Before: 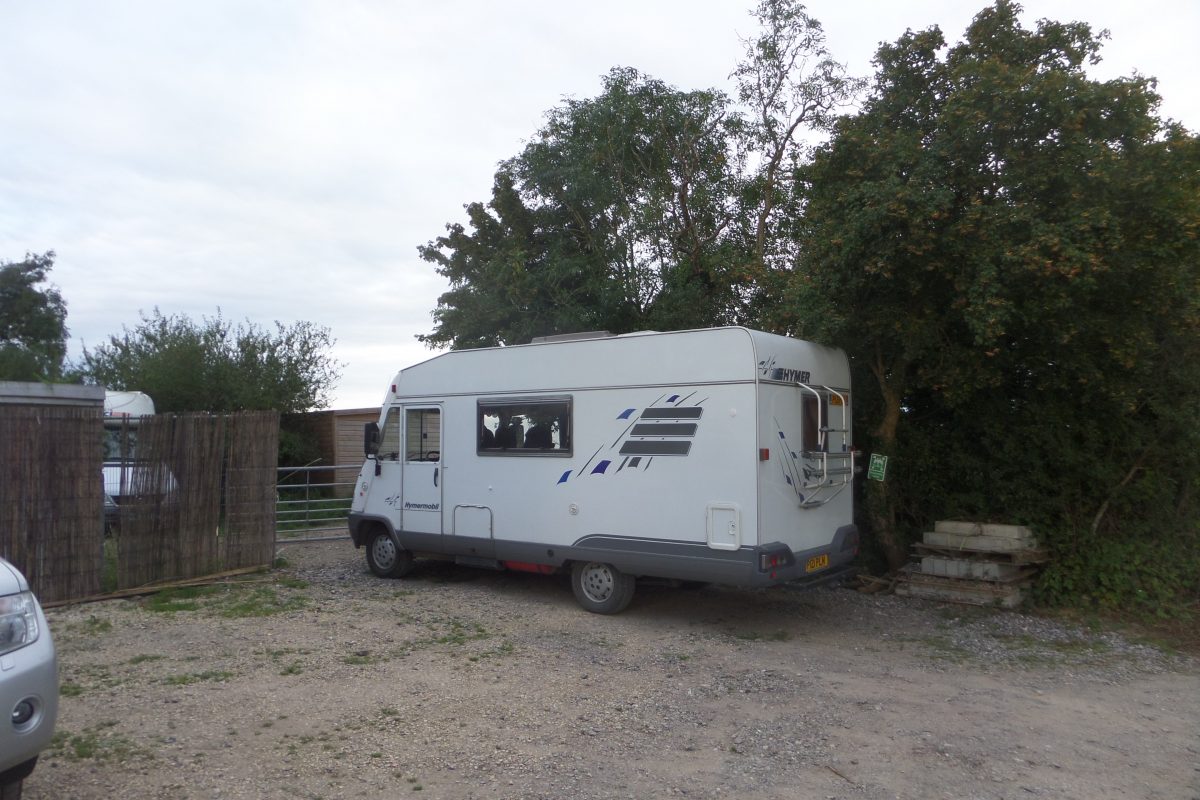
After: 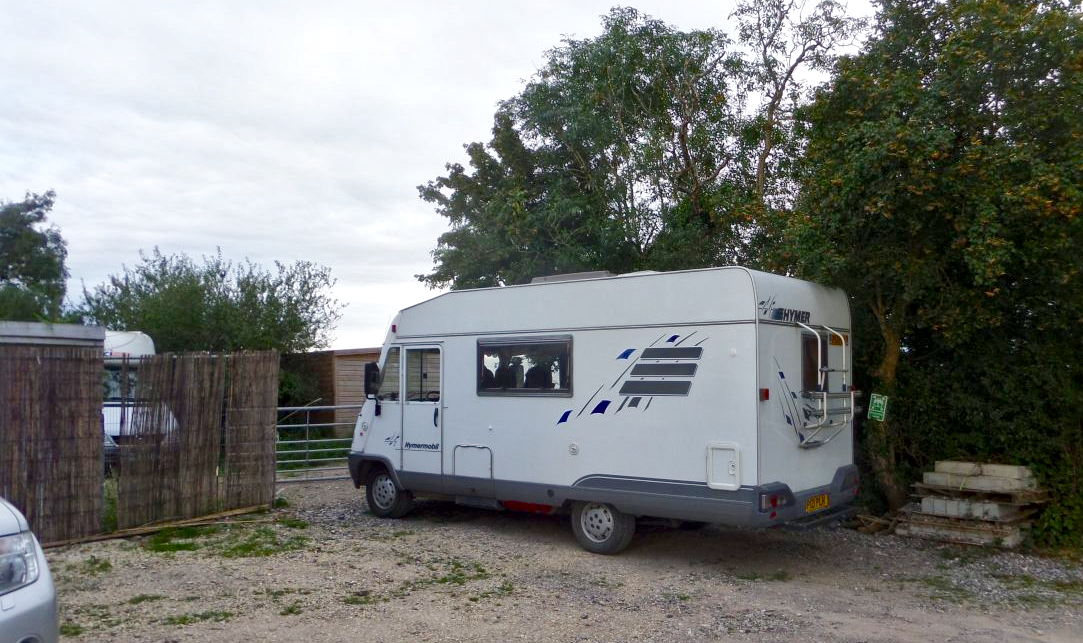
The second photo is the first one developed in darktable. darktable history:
crop: top 7.515%, right 9.726%, bottom 12.025%
color balance rgb: linear chroma grading › global chroma 8.469%, perceptual saturation grading › global saturation 20%, perceptual saturation grading › highlights -50.027%, perceptual saturation grading › shadows 30.685%, perceptual brilliance grading › mid-tones 10.688%, perceptual brilliance grading › shadows 14.424%, global vibrance 16.724%, saturation formula JzAzBz (2021)
local contrast: mode bilateral grid, contrast 20, coarseness 19, detail 163%, midtone range 0.2
